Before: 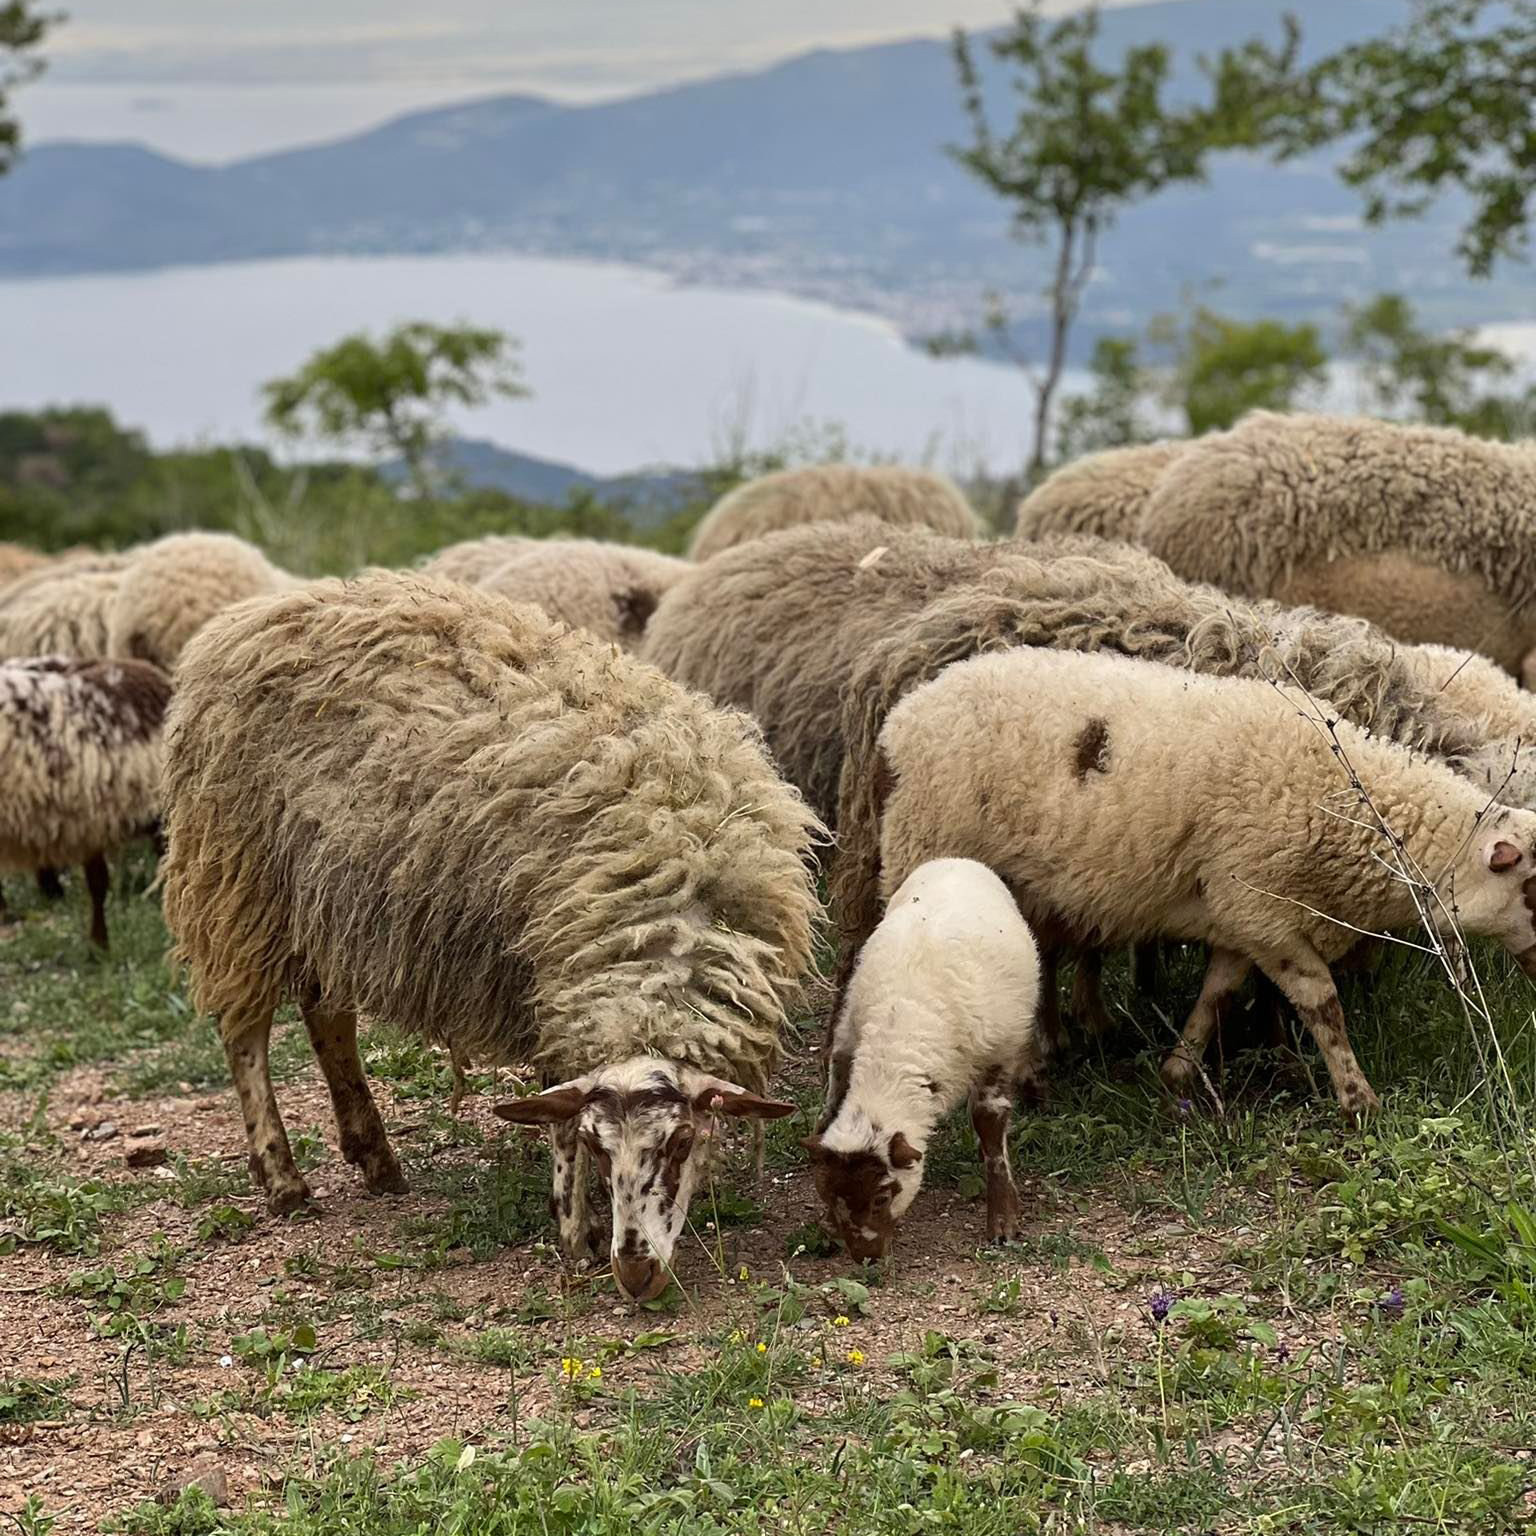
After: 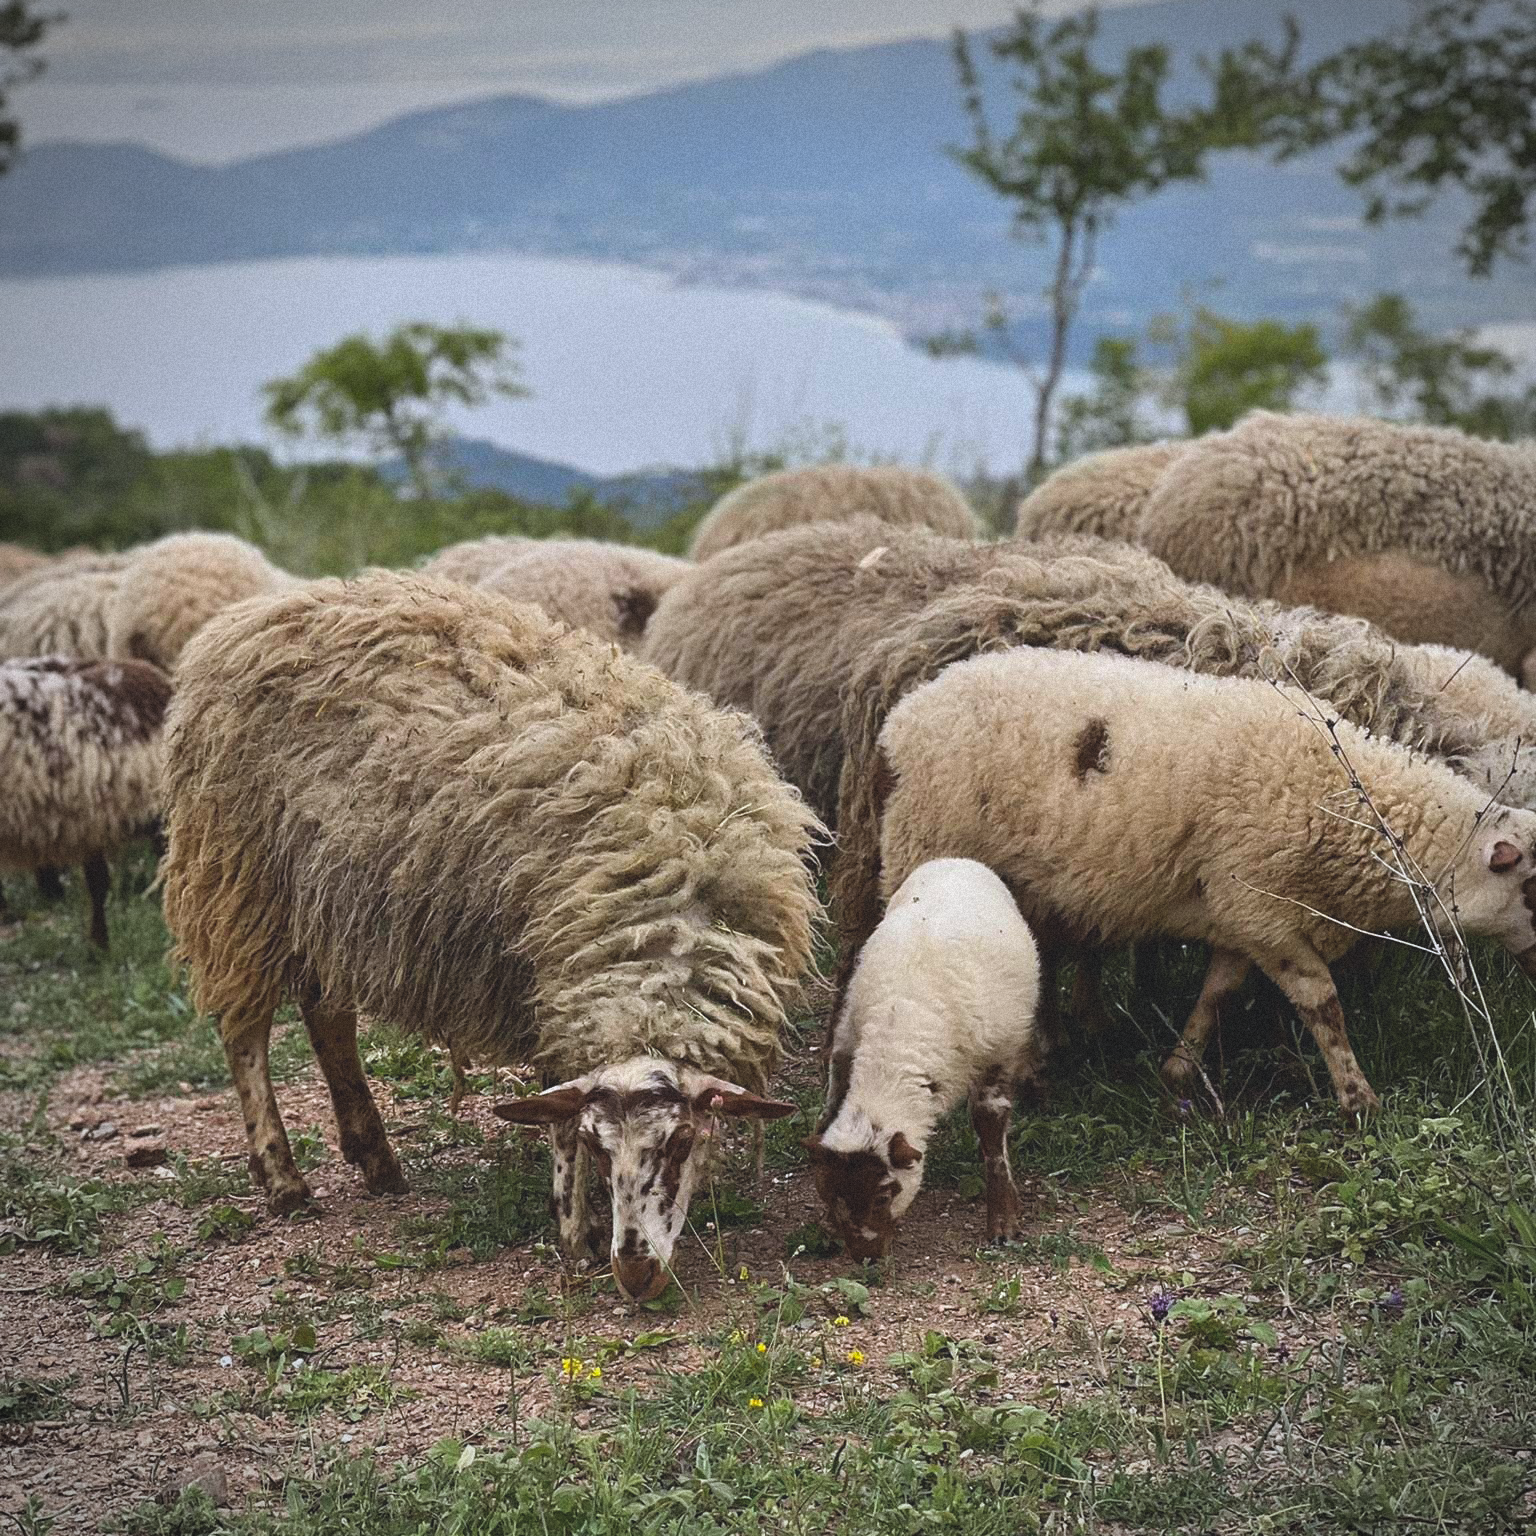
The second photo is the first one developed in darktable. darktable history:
color balance: output saturation 110%
vignetting: unbound false
exposure: black level correction -0.015, exposure -0.125 EV, compensate highlight preservation false
grain: mid-tones bias 0%
color correction: highlights a* -0.772, highlights b* -8.92
